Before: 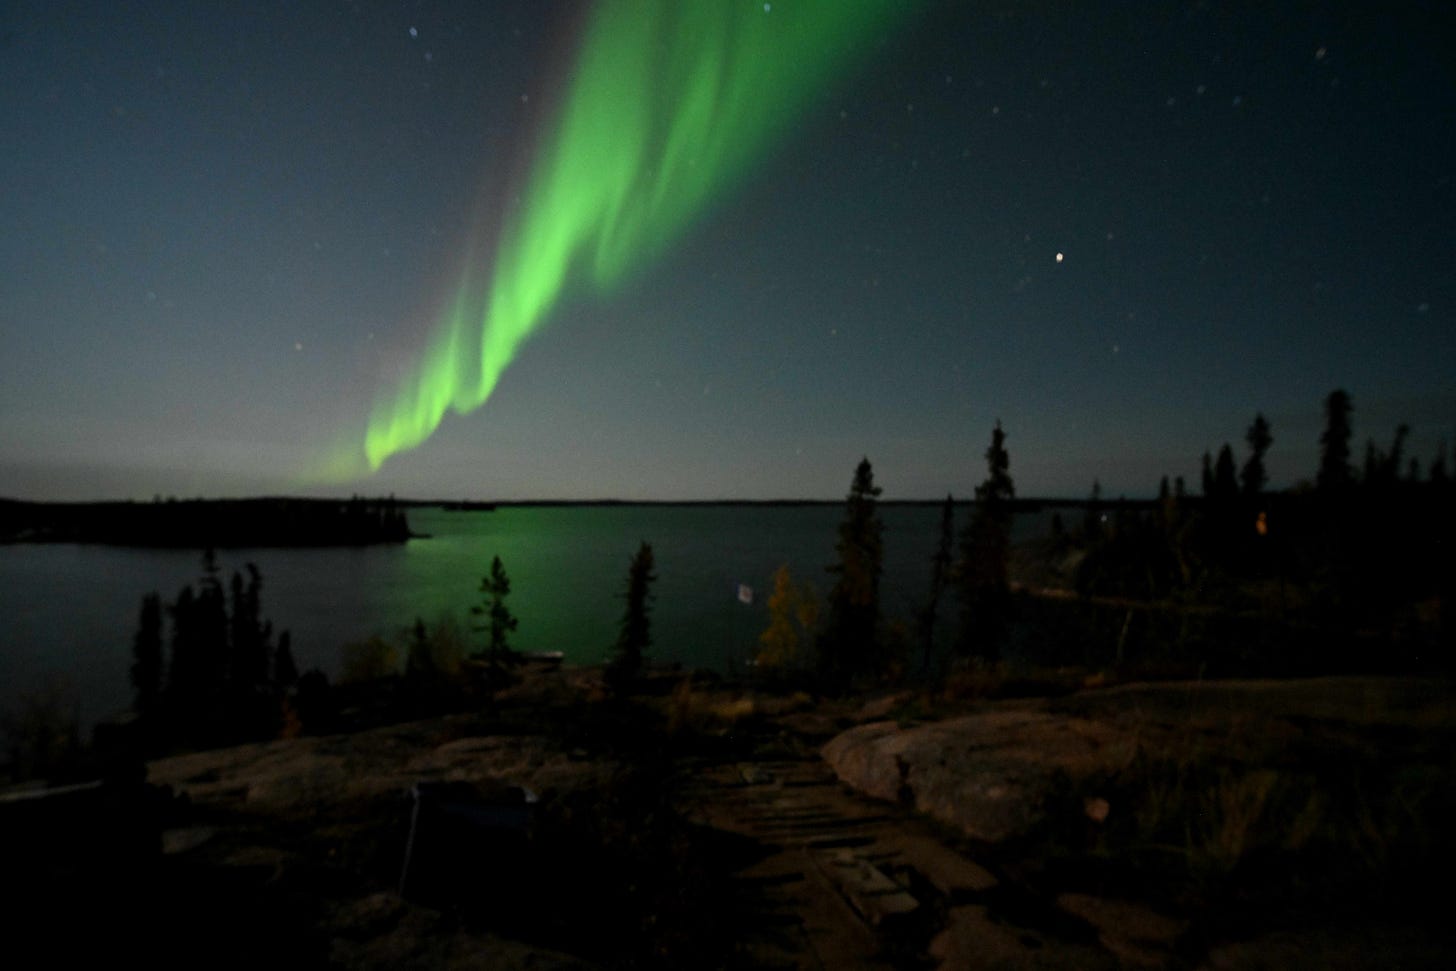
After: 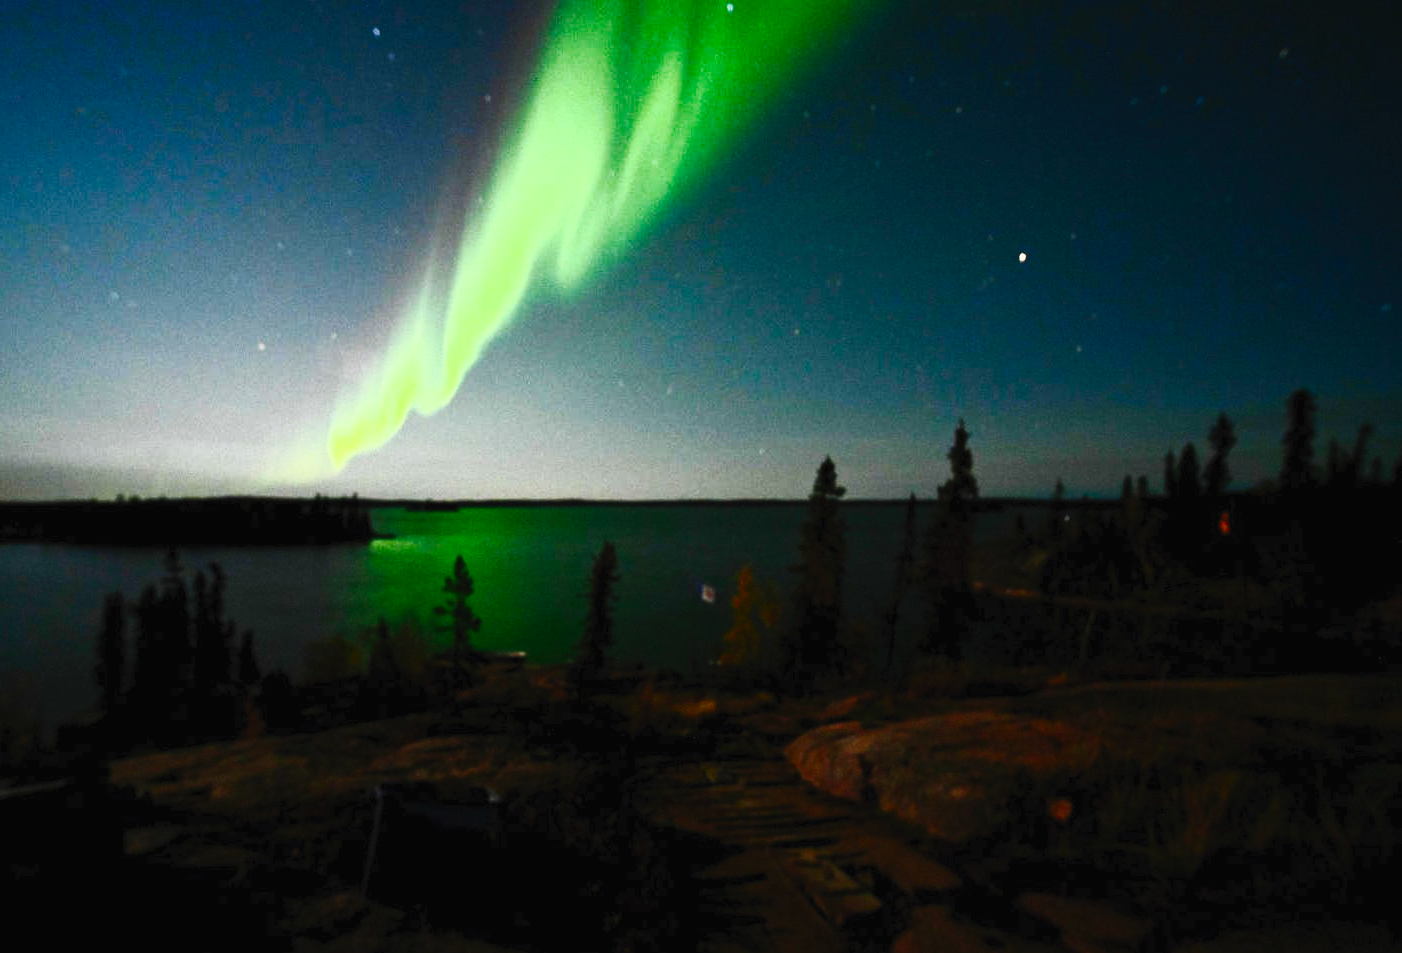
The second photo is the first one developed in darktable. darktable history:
crop and rotate: left 2.608%, right 1.098%, bottom 1.773%
contrast brightness saturation: contrast 0.817, brightness 0.609, saturation 0.58
tone curve: curves: ch0 [(0, 0.014) (0.12, 0.096) (0.386, 0.49) (0.54, 0.684) (0.751, 0.855) (0.89, 0.943) (0.998, 0.989)]; ch1 [(0, 0) (0.133, 0.099) (0.437, 0.41) (0.5, 0.5) (0.517, 0.536) (0.548, 0.575) (0.582, 0.639) (0.627, 0.692) (0.836, 0.868) (1, 1)]; ch2 [(0, 0) (0.374, 0.341) (0.456, 0.443) (0.478, 0.49) (0.501, 0.5) (0.528, 0.538) (0.55, 0.6) (0.572, 0.633) (0.702, 0.775) (1, 1)], preserve colors none
